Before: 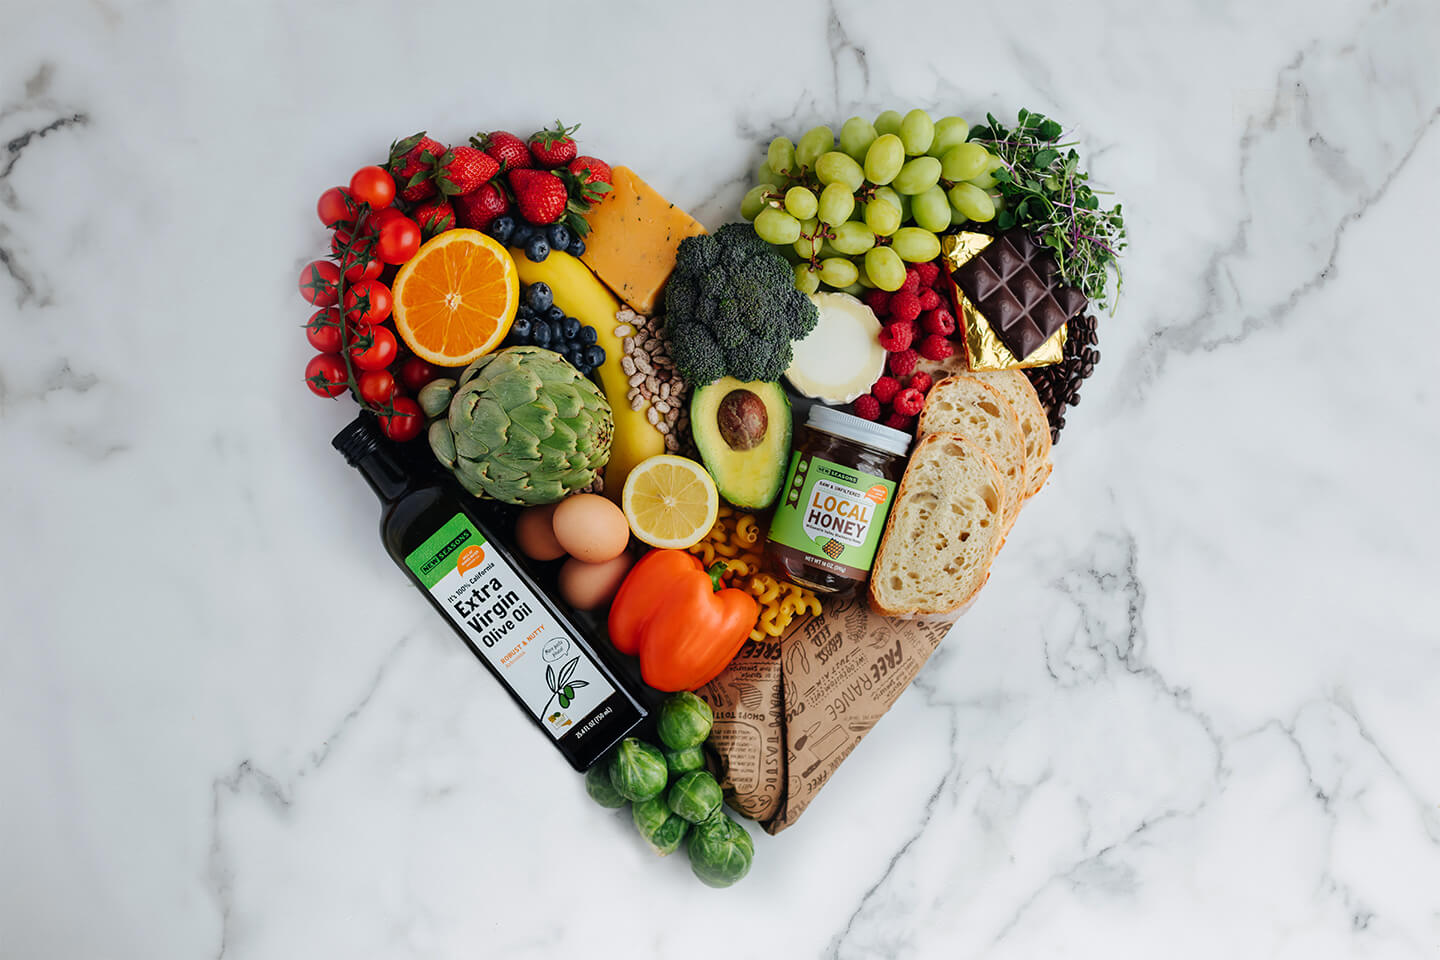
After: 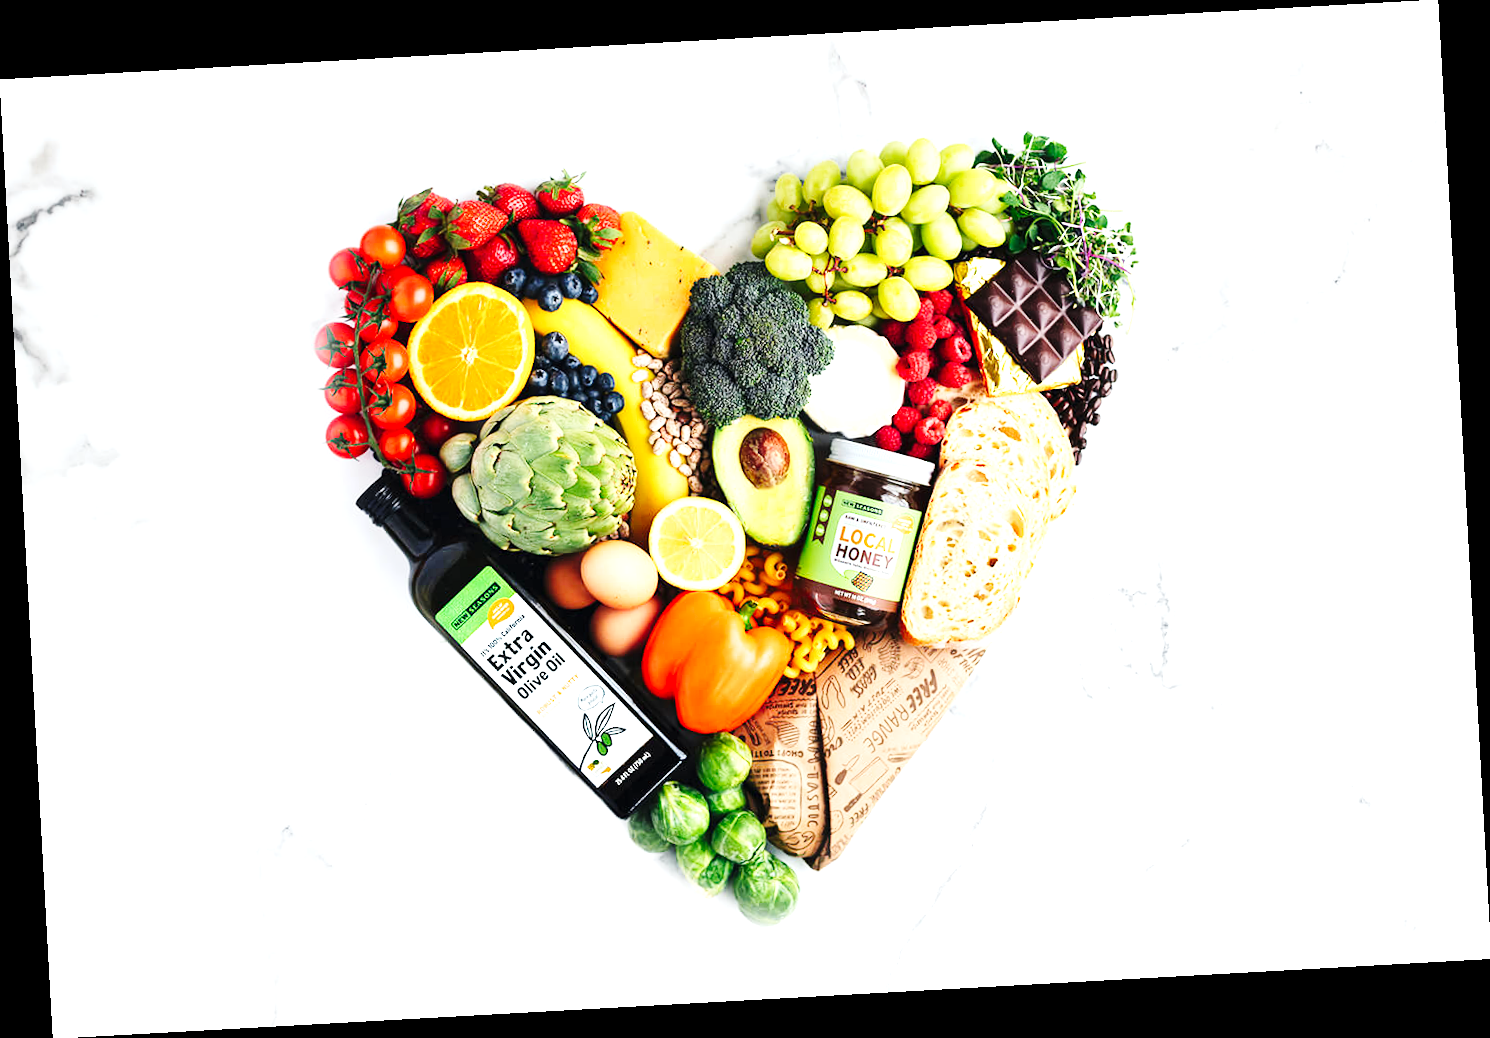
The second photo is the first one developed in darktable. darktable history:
exposure: exposure 1.25 EV, compensate exposure bias true, compensate highlight preservation false
rotate and perspective: rotation -3.18°, automatic cropping off
base curve: curves: ch0 [(0, 0) (0.032, 0.025) (0.121, 0.166) (0.206, 0.329) (0.605, 0.79) (1, 1)], preserve colors none
